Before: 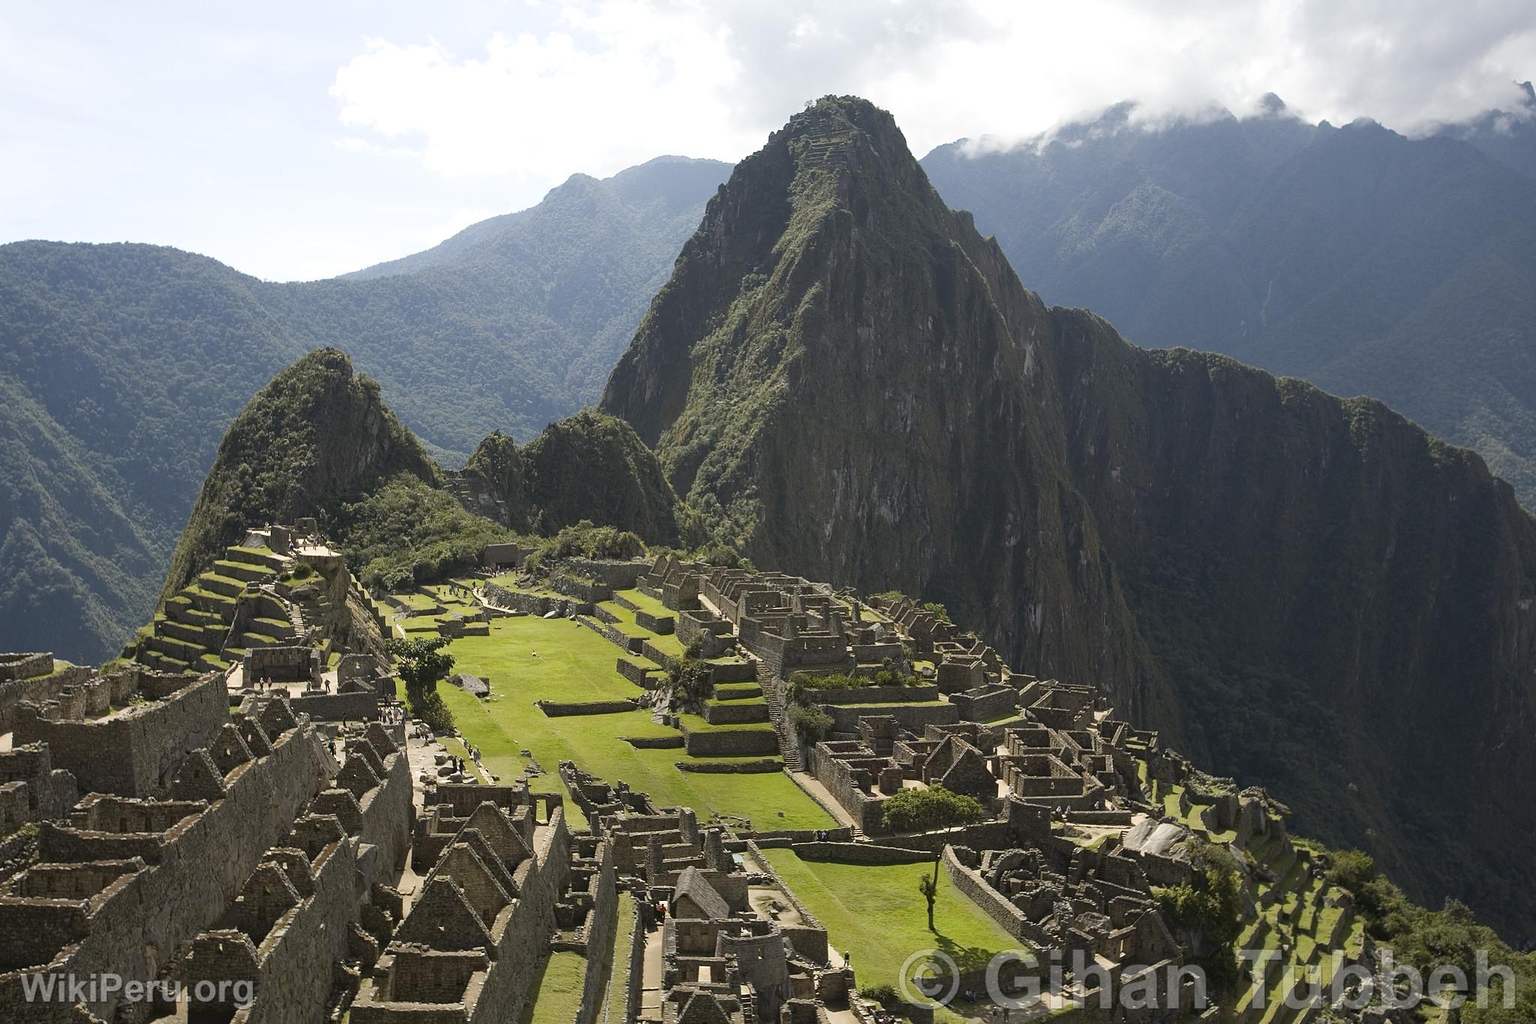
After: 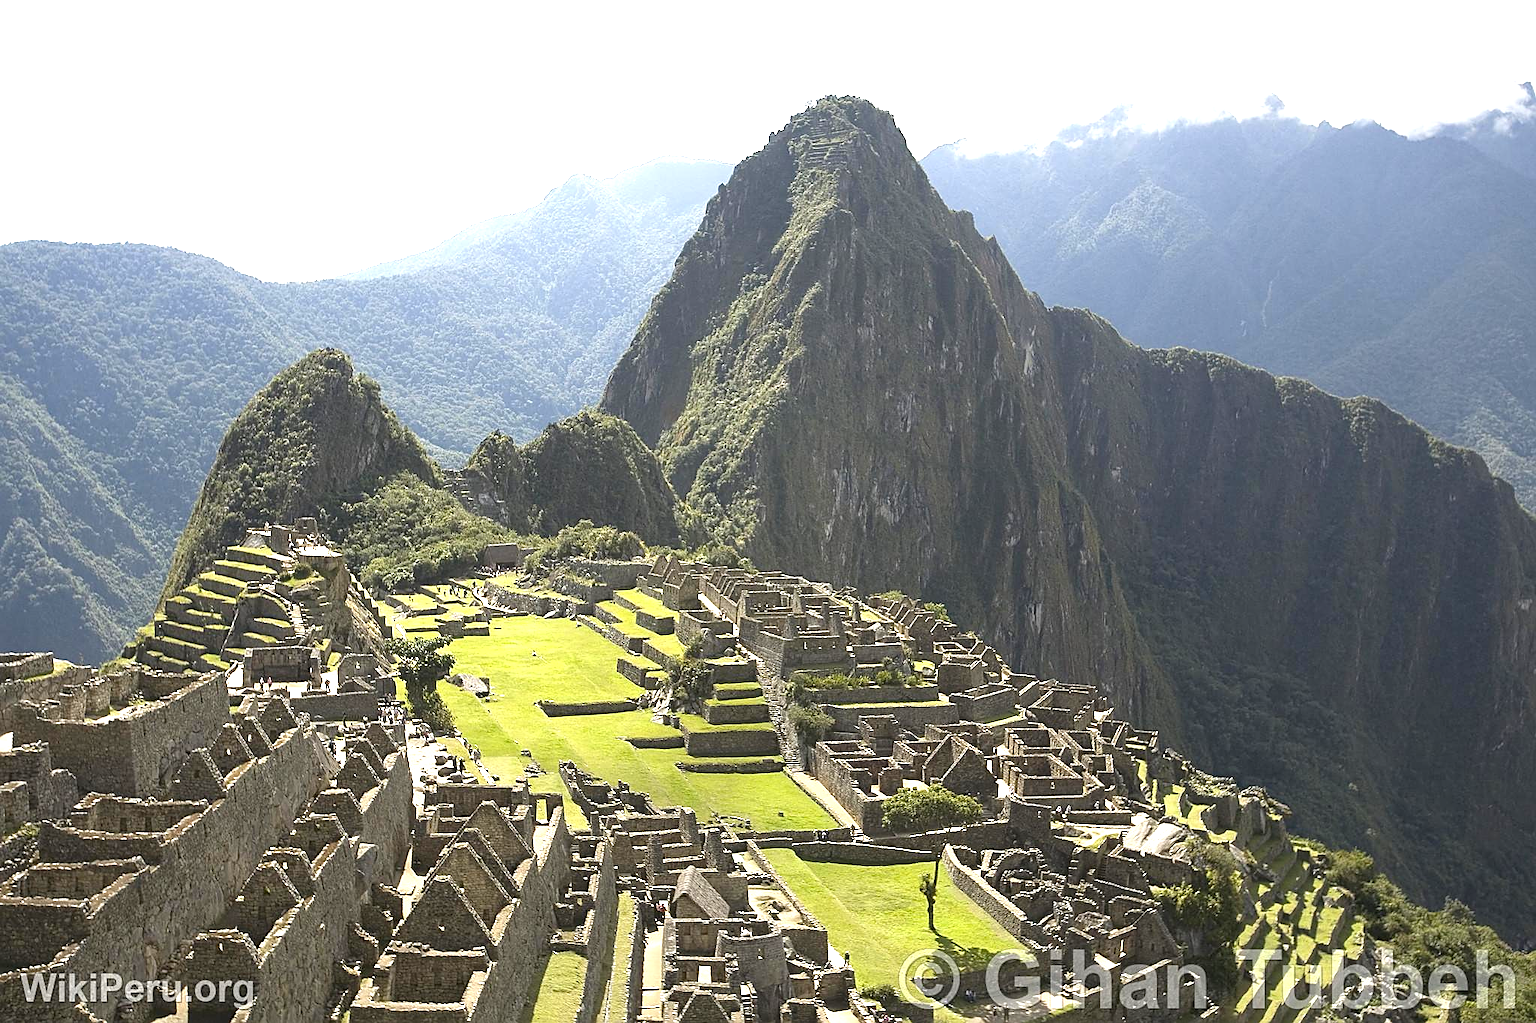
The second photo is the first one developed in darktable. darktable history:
sharpen: on, module defaults
exposure: black level correction 0, exposure 1.2 EV, compensate highlight preservation false
